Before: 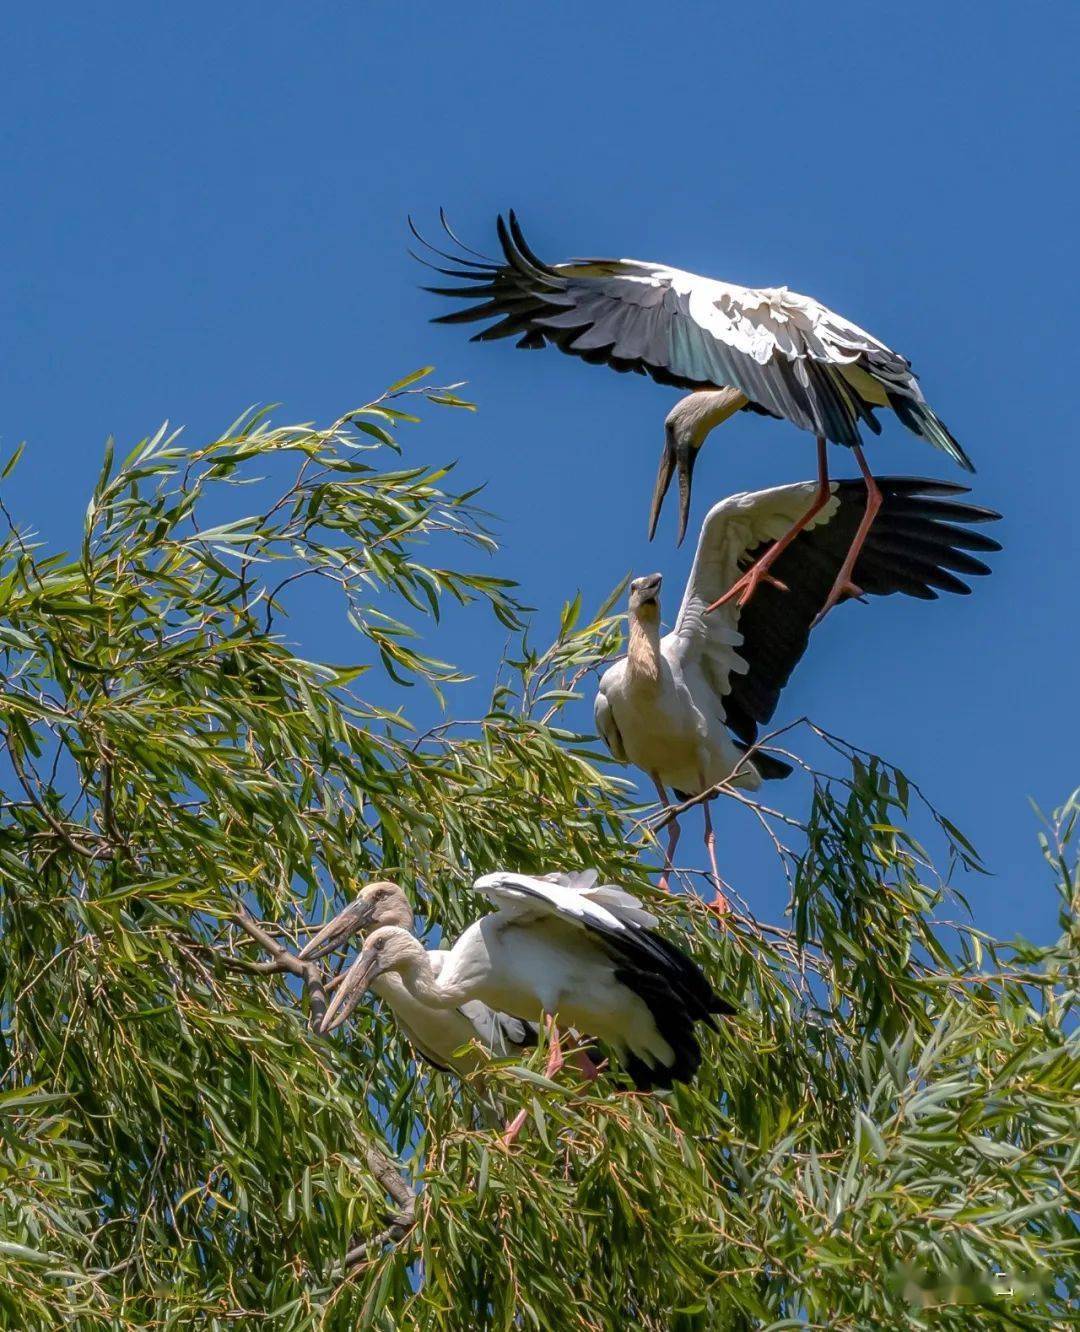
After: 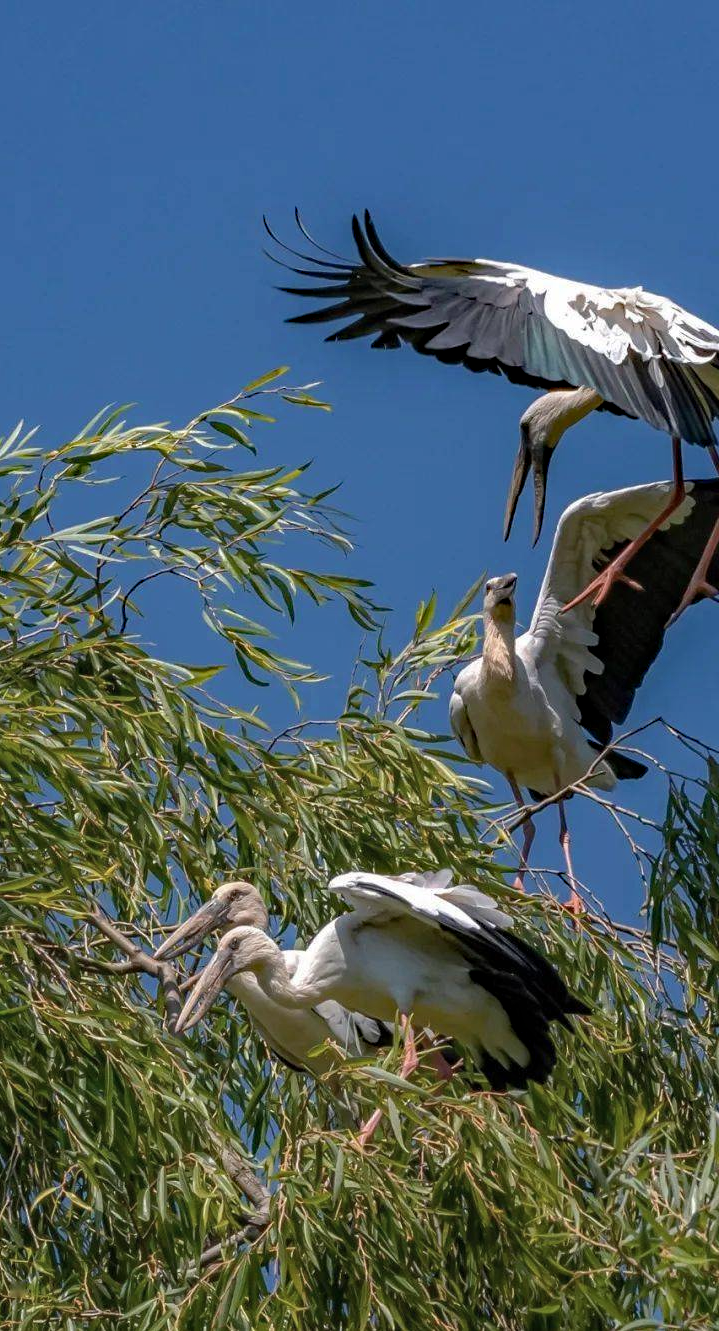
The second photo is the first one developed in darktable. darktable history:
haze removal: strength 0.279, distance 0.245, adaptive false
crop and rotate: left 13.464%, right 19.899%
contrast brightness saturation: saturation -0.161
